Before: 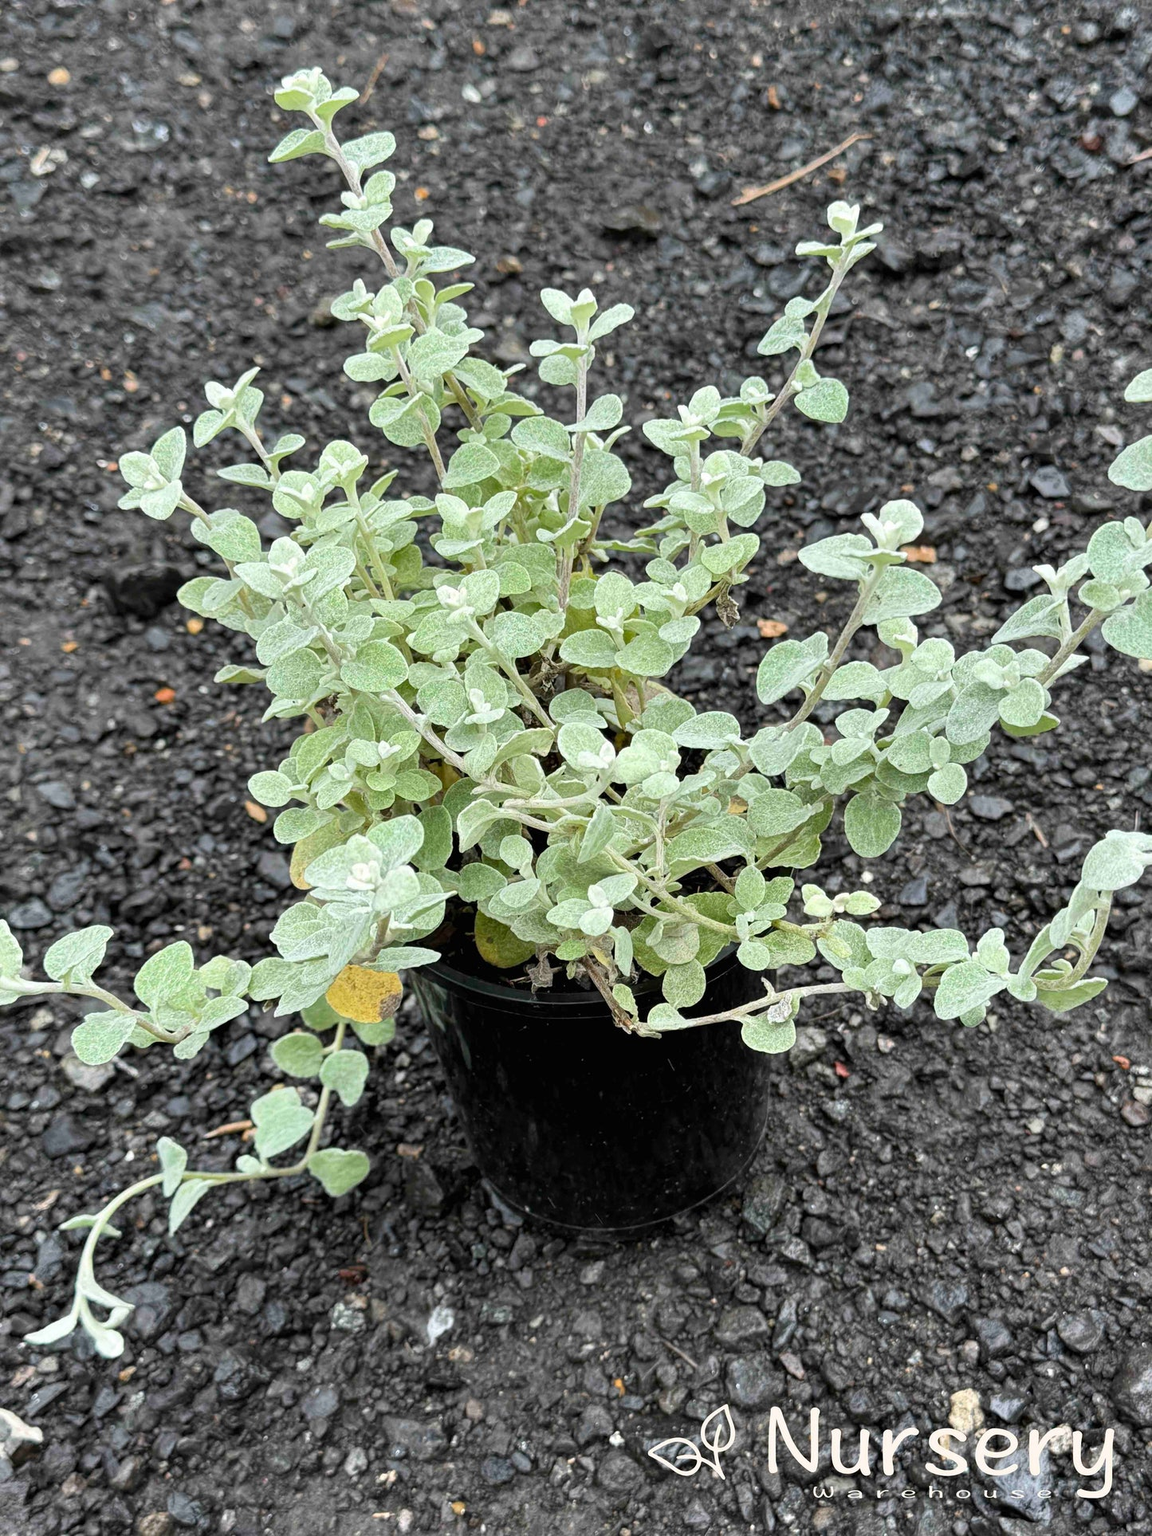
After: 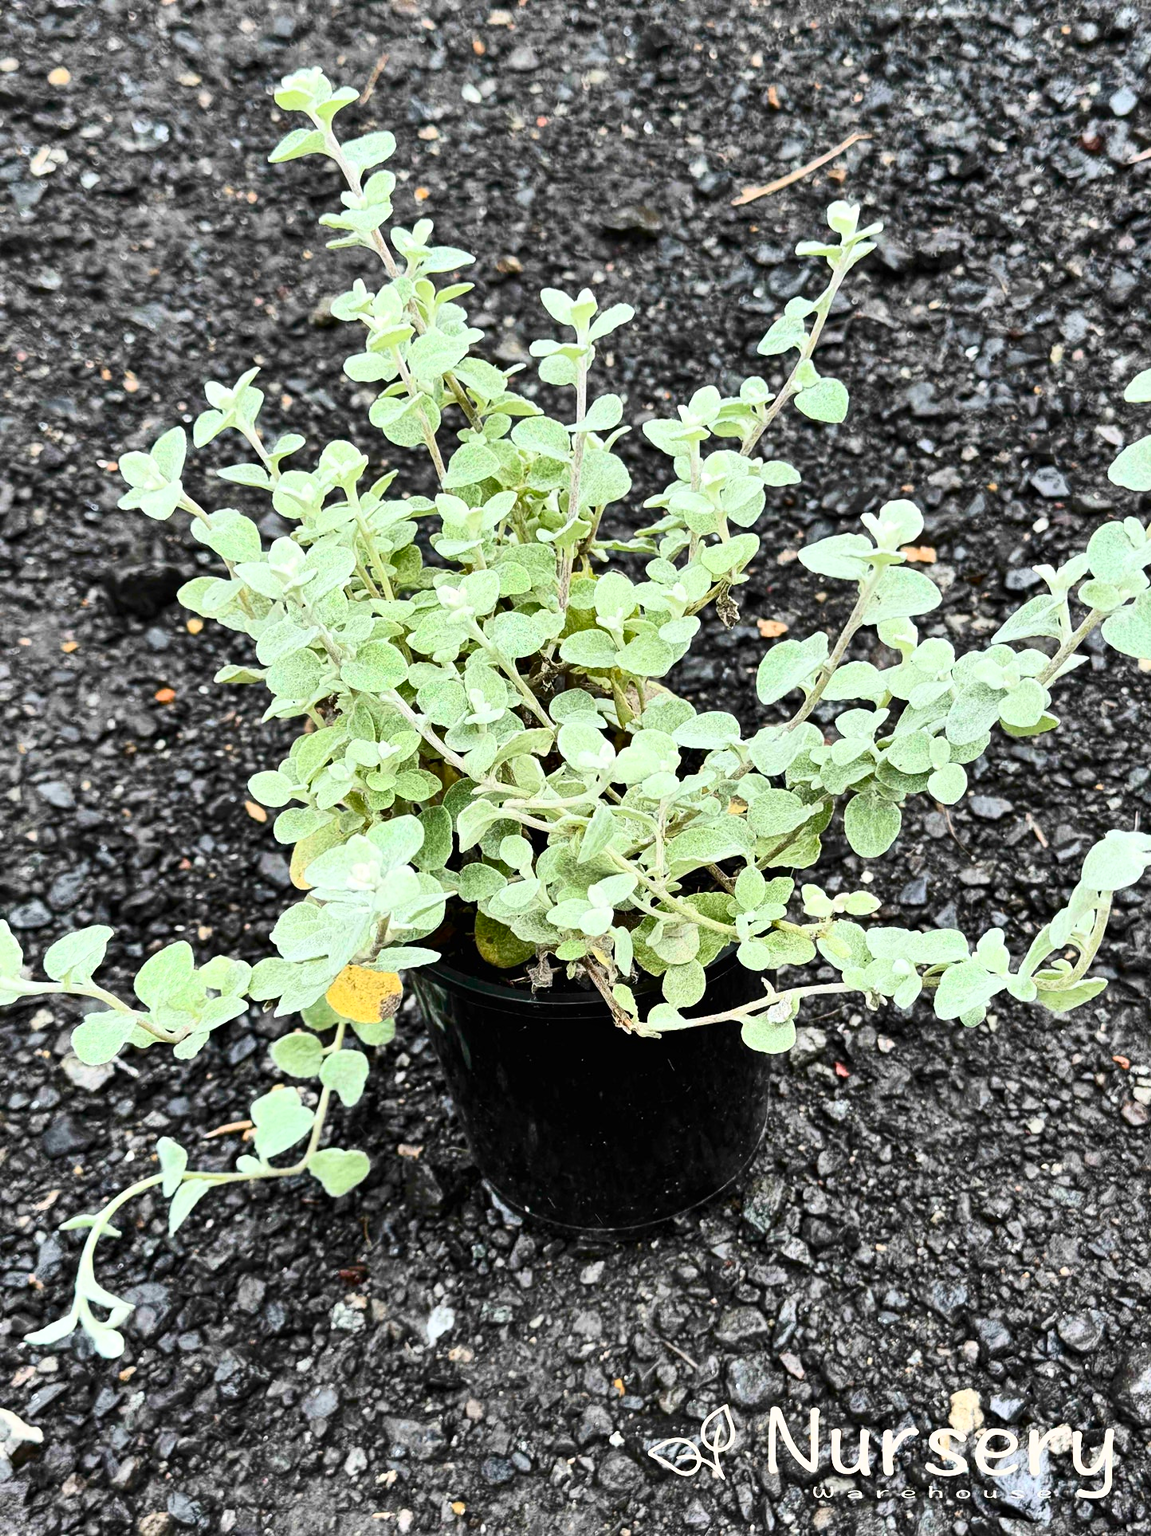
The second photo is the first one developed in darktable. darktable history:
shadows and highlights: shadows 52.42, soften with gaussian
contrast brightness saturation: contrast 0.4, brightness 0.1, saturation 0.21
